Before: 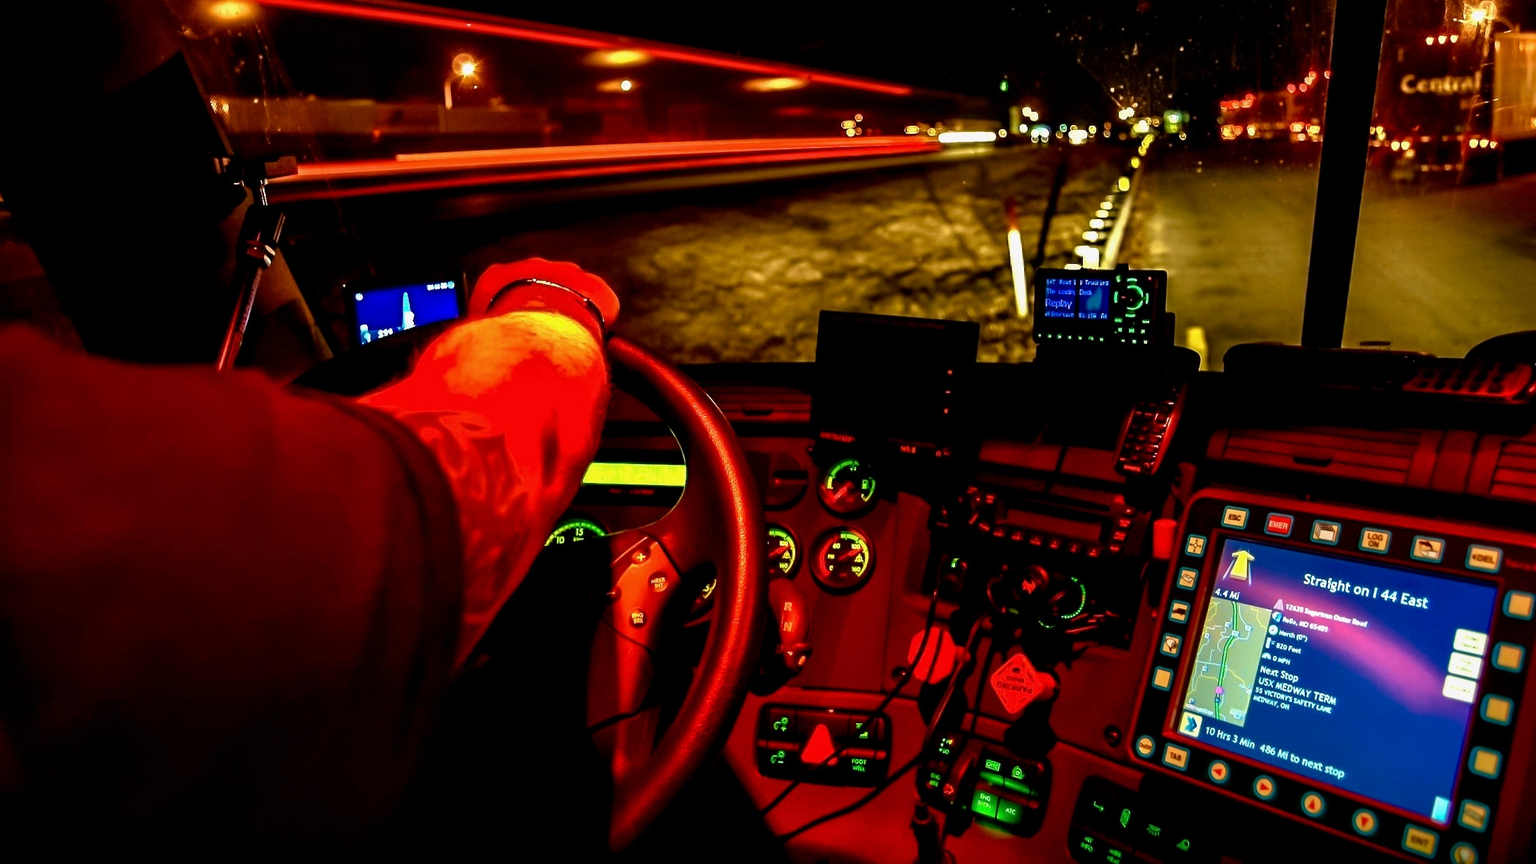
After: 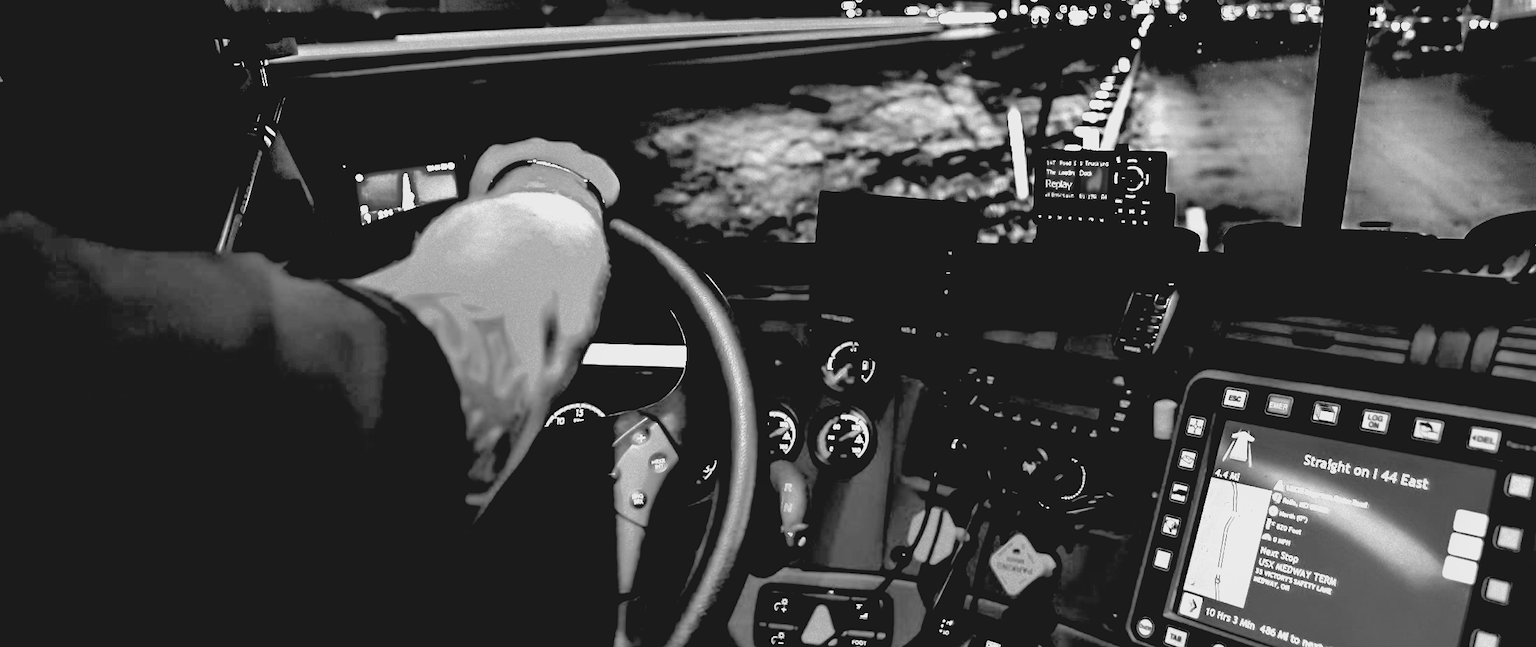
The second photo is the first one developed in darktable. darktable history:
contrast brightness saturation: contrast -0.15, brightness 0.05, saturation -0.12
monochrome: on, module defaults
crop: top 13.819%, bottom 11.169%
filmic rgb: black relative exposure -1 EV, white relative exposure 2.05 EV, hardness 1.52, contrast 2.25, enable highlight reconstruction true
tone equalizer: on, module defaults
exposure: black level correction 0.001, exposure 0.675 EV, compensate highlight preservation false
